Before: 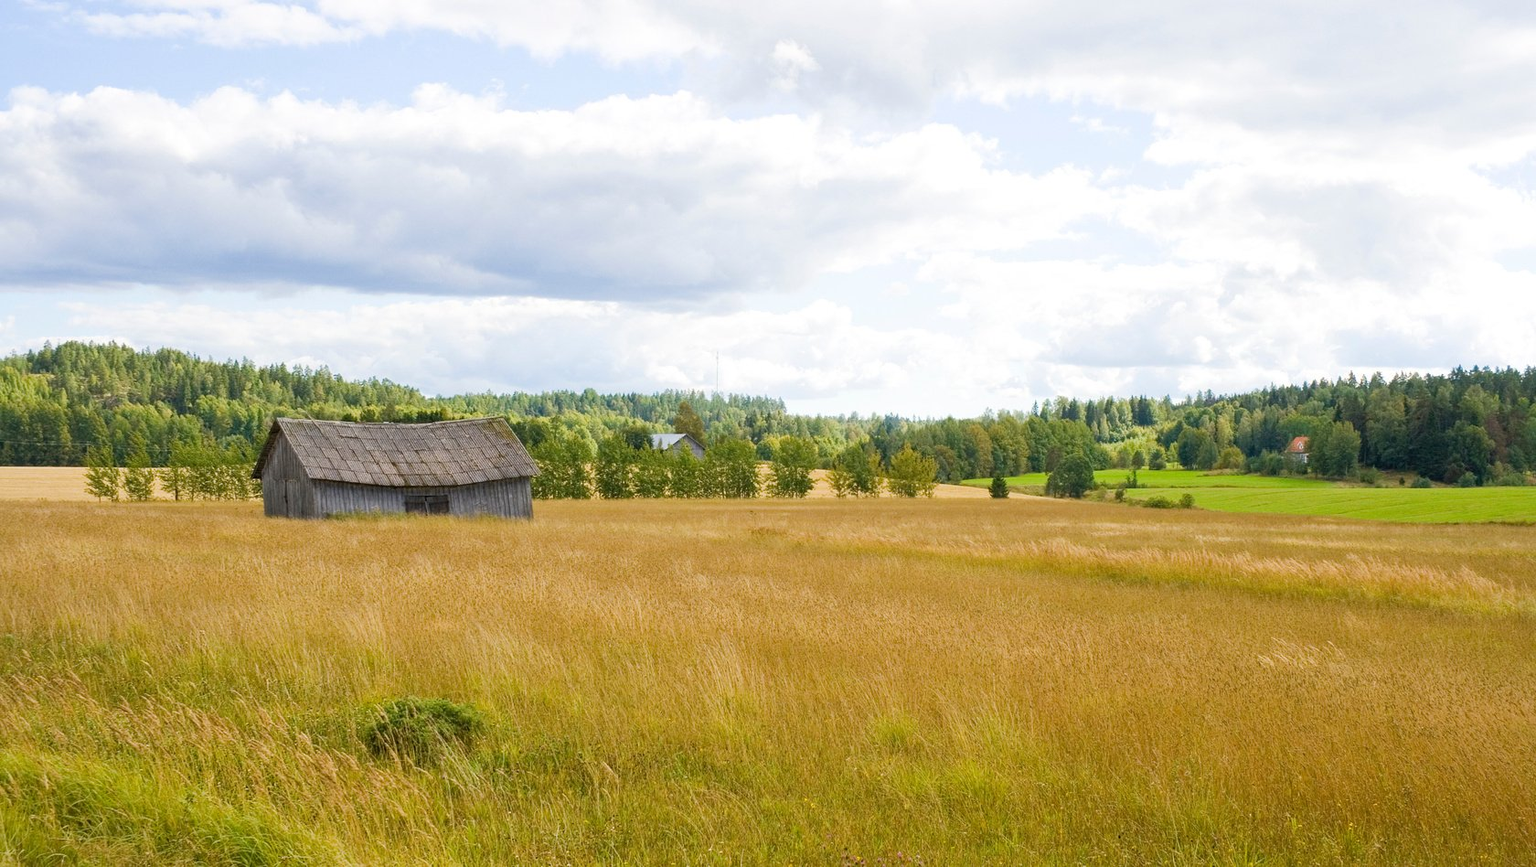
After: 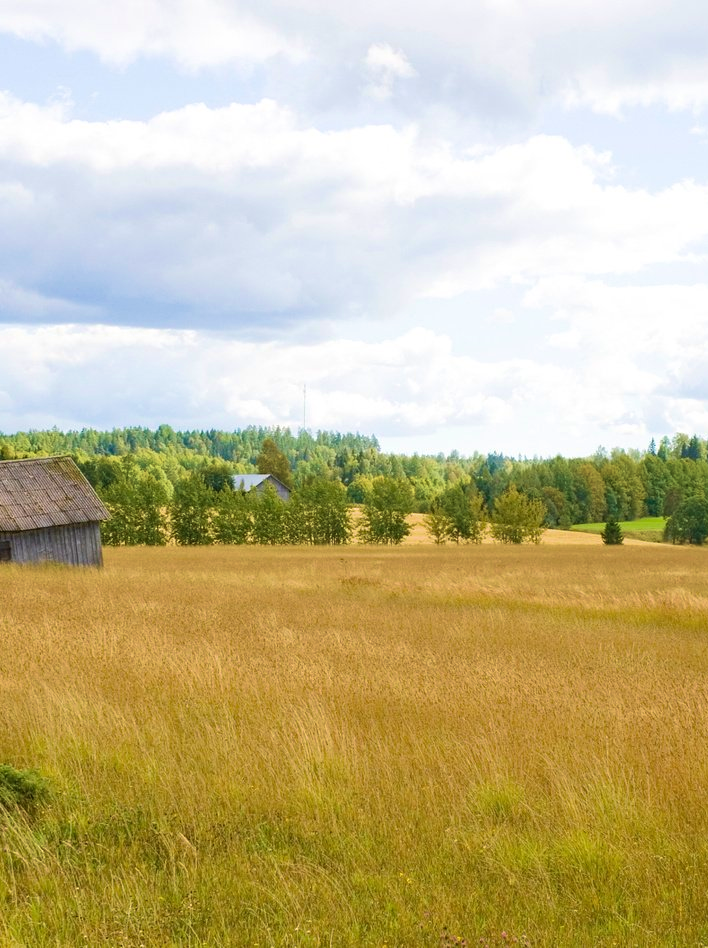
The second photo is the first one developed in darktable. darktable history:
crop: left 28.583%, right 29.231%
velvia: strength 50%
